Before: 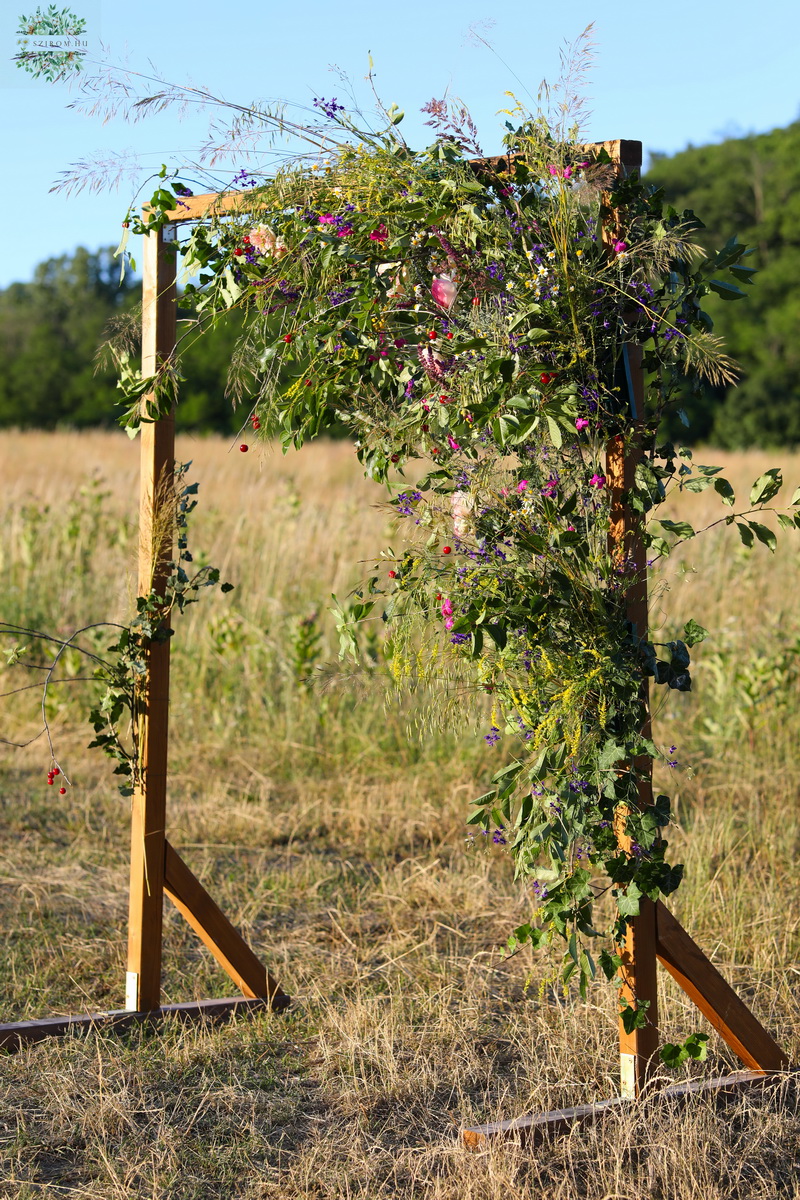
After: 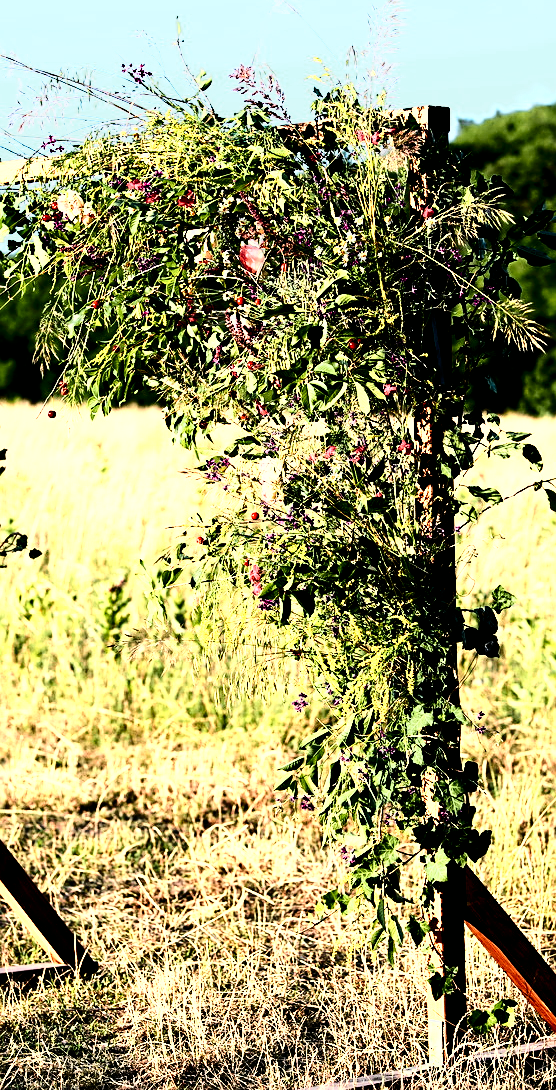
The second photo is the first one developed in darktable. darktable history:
crop and rotate: left 24.034%, top 2.838%, right 6.406%, bottom 6.299%
contrast brightness saturation: contrast 0.12, brightness -0.12, saturation 0.2
filmic rgb: black relative exposure -5 EV, hardness 2.88, contrast 1.3, highlights saturation mix -30%
tone curve: curves: ch0 [(0, 0) (0.131, 0.094) (0.326, 0.386) (0.481, 0.623) (0.593, 0.764) (0.812, 0.933) (1, 0.974)]; ch1 [(0, 0) (0.366, 0.367) (0.475, 0.453) (0.494, 0.493) (0.504, 0.497) (0.553, 0.584) (1, 1)]; ch2 [(0, 0) (0.333, 0.346) (0.375, 0.375) (0.424, 0.43) (0.476, 0.492) (0.502, 0.503) (0.533, 0.556) (0.566, 0.599) (0.614, 0.653) (1, 1)], color space Lab, independent channels, preserve colors none
sharpen: on, module defaults
rgb levels: levels [[0.01, 0.419, 0.839], [0, 0.5, 1], [0, 0.5, 1]]
color zones: curves: ch0 [(0.018, 0.548) (0.224, 0.64) (0.425, 0.447) (0.675, 0.575) (0.732, 0.579)]; ch1 [(0.066, 0.487) (0.25, 0.5) (0.404, 0.43) (0.75, 0.421) (0.956, 0.421)]; ch2 [(0.044, 0.561) (0.215, 0.465) (0.399, 0.544) (0.465, 0.548) (0.614, 0.447) (0.724, 0.43) (0.882, 0.623) (0.956, 0.632)]
